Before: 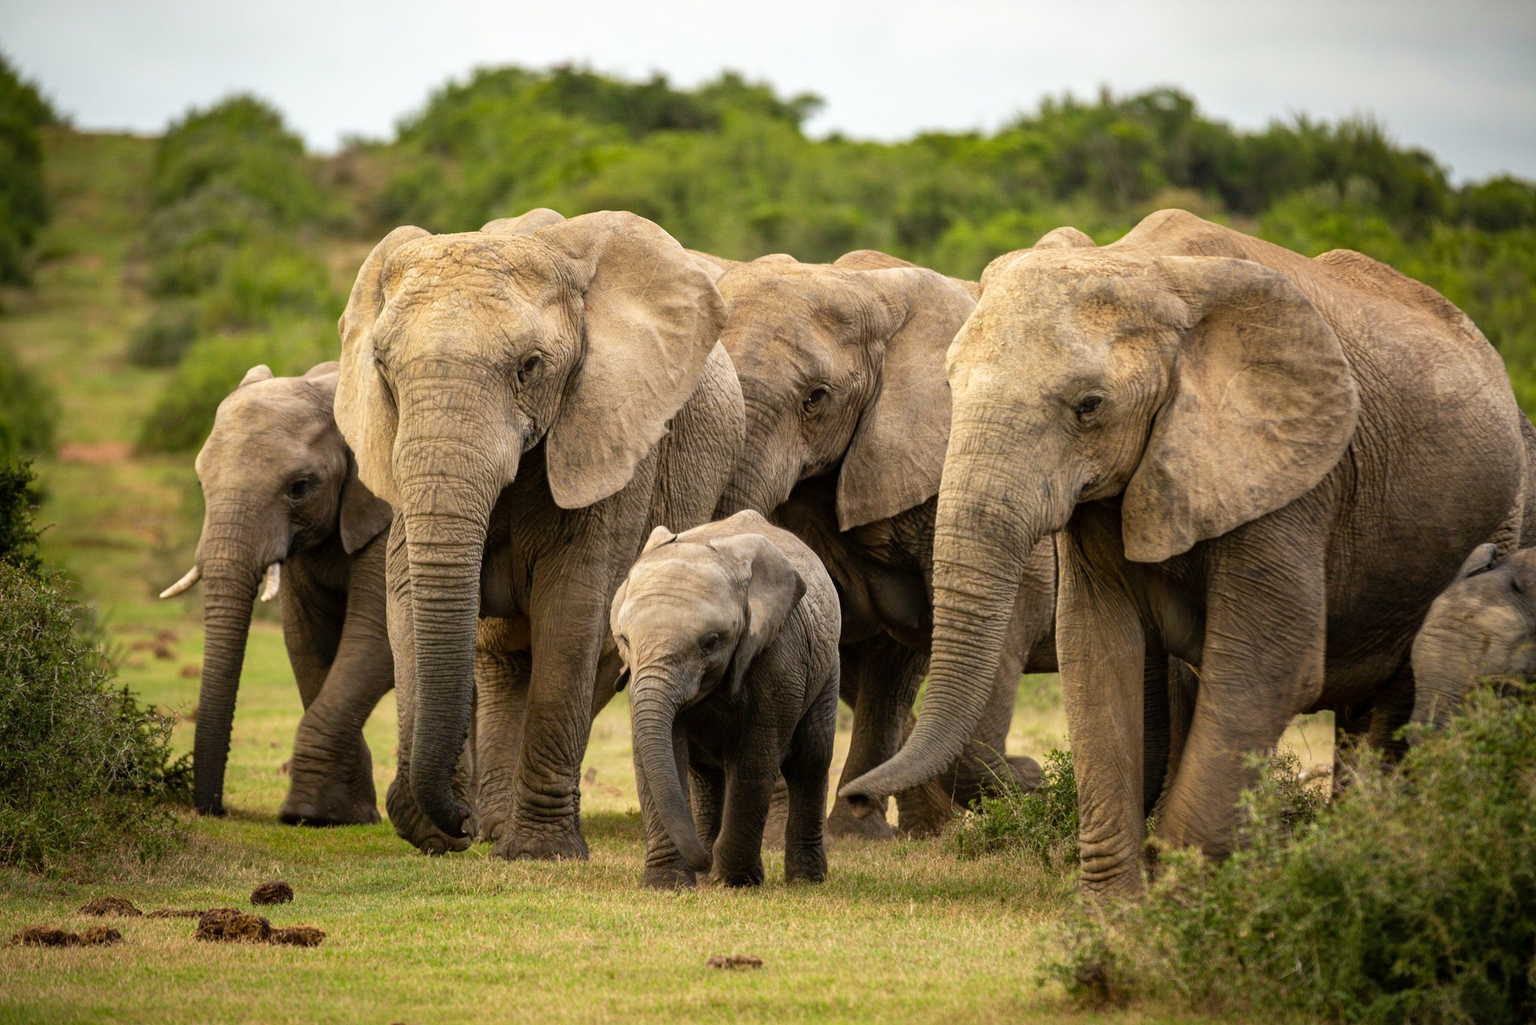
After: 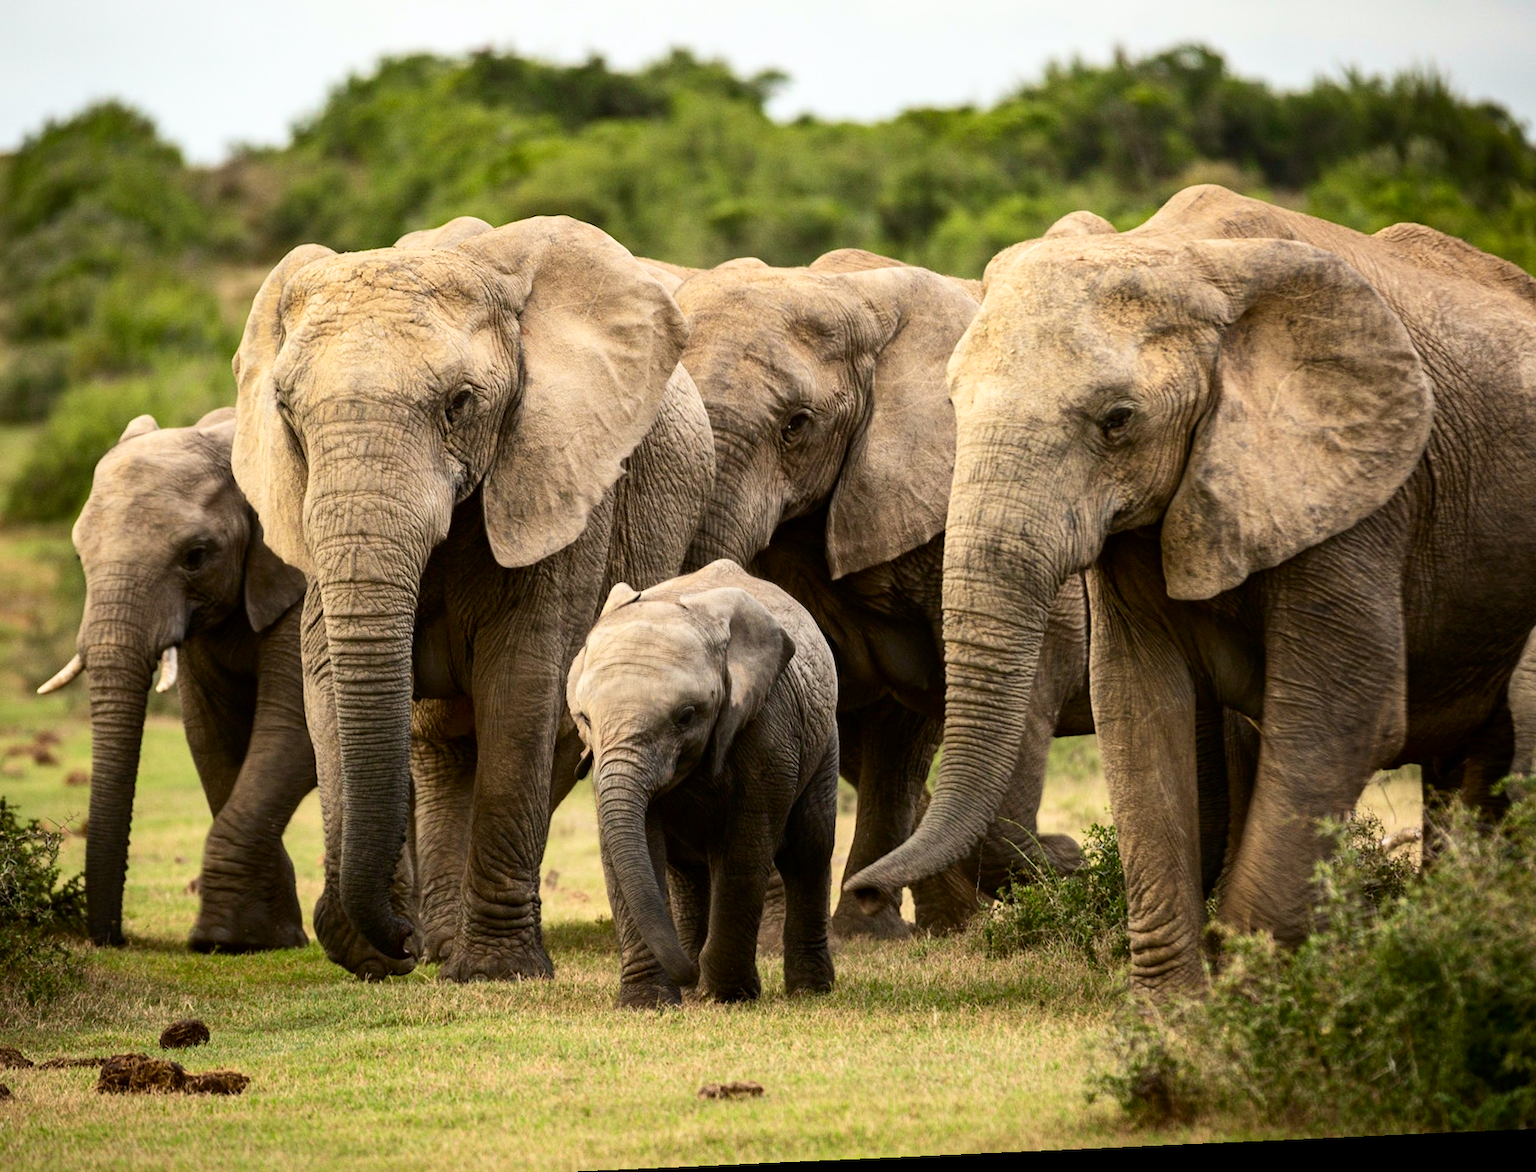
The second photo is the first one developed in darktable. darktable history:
rotate and perspective: rotation -2.56°, automatic cropping off
contrast brightness saturation: contrast 0.22
crop: left 9.807%, top 6.259%, right 7.334%, bottom 2.177%
